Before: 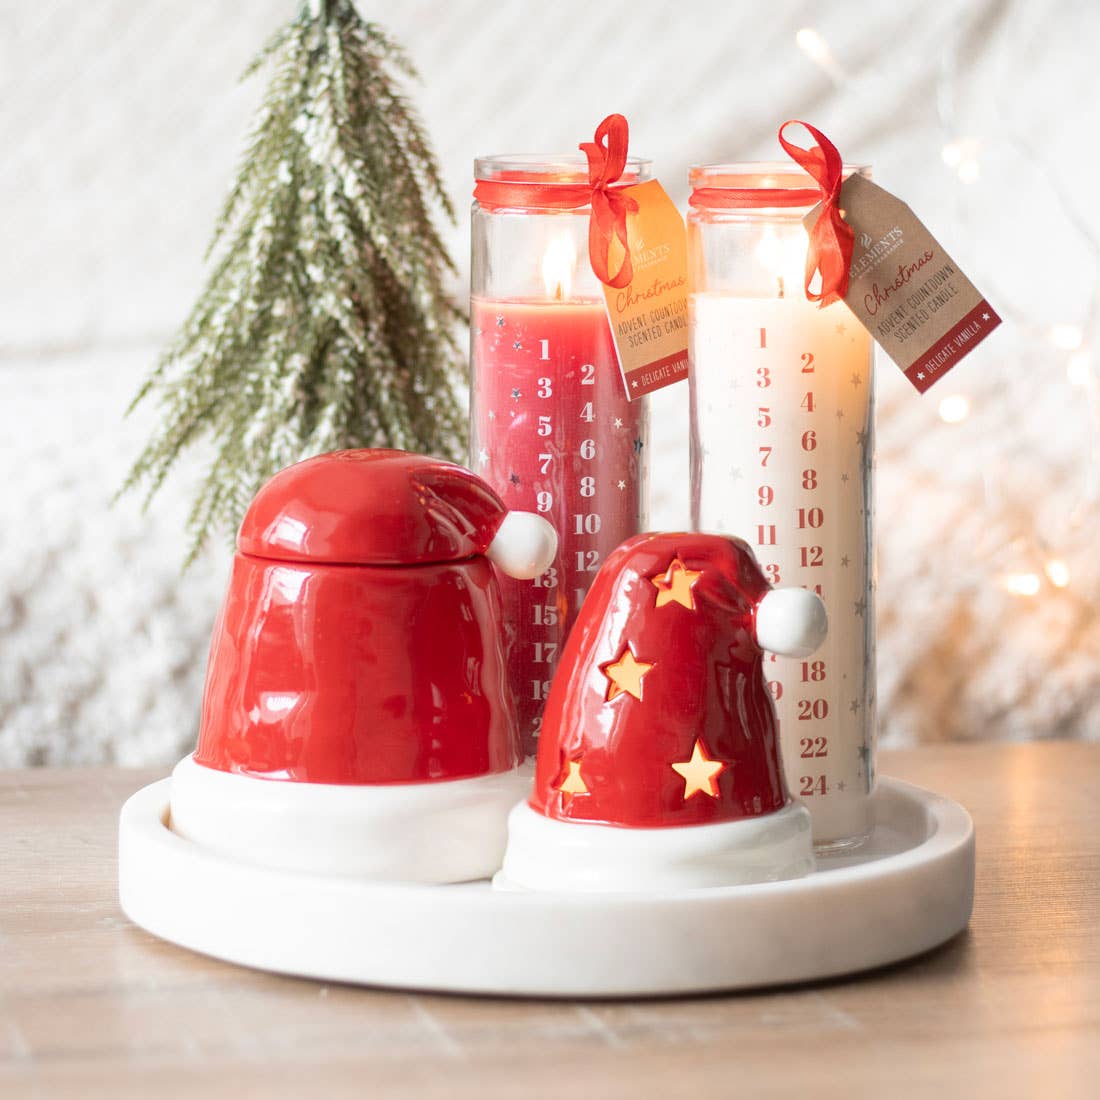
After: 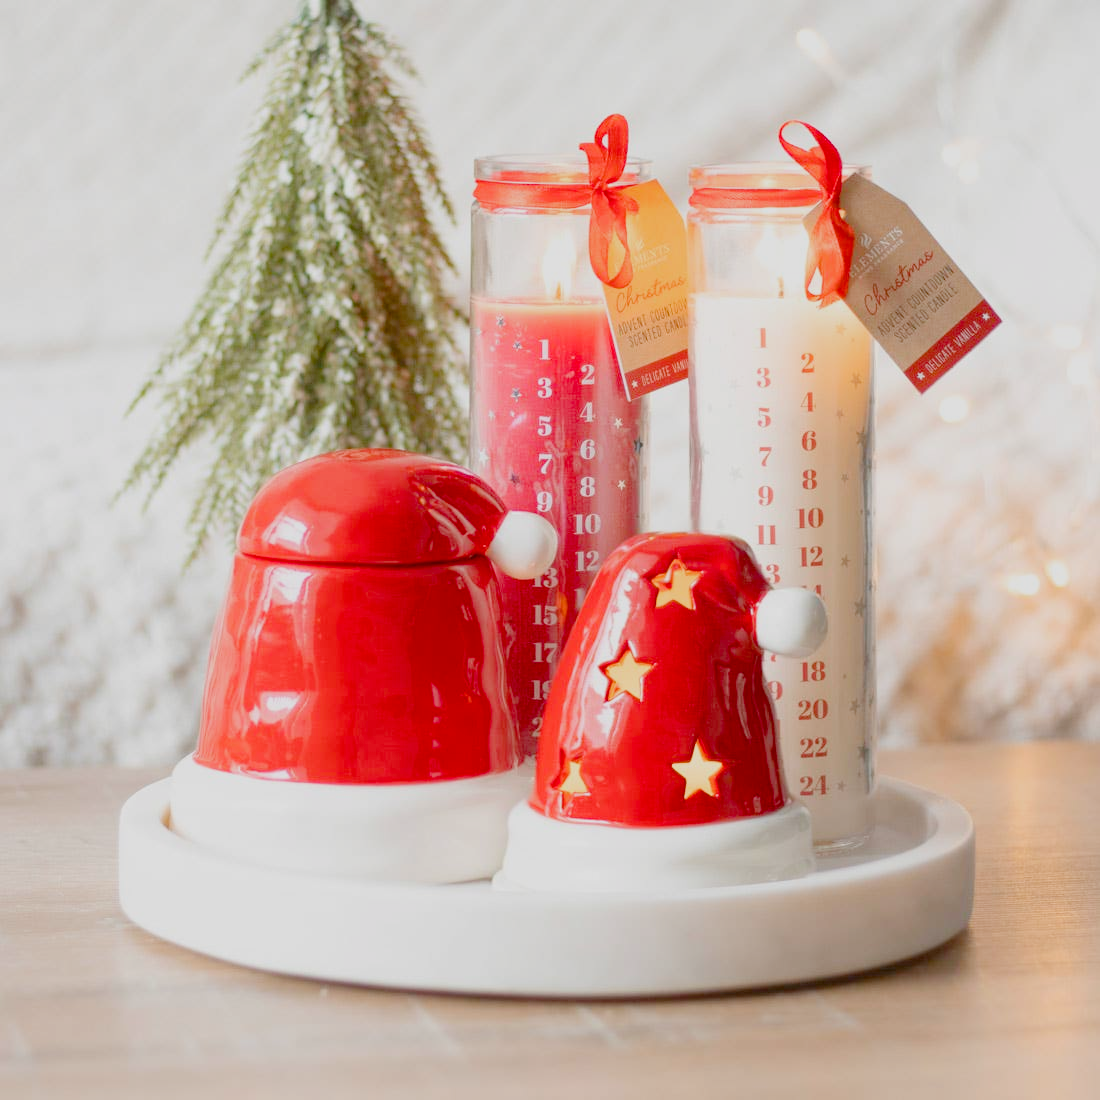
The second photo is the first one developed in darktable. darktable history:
filmic rgb: black relative exposure -14.87 EV, white relative exposure 3 EV, target black luminance 0%, hardness 9.33, latitude 98.35%, contrast 0.916, shadows ↔ highlights balance 0.703%, preserve chrominance no, color science v4 (2020), contrast in shadows soft, contrast in highlights soft
color balance rgb: power › luminance -3.926%, power › hue 140.25°, perceptual saturation grading › global saturation 20%, perceptual saturation grading › highlights -25.29%, perceptual saturation grading › shadows 25.477%, perceptual brilliance grading › global brilliance 17.782%, contrast -29.506%
